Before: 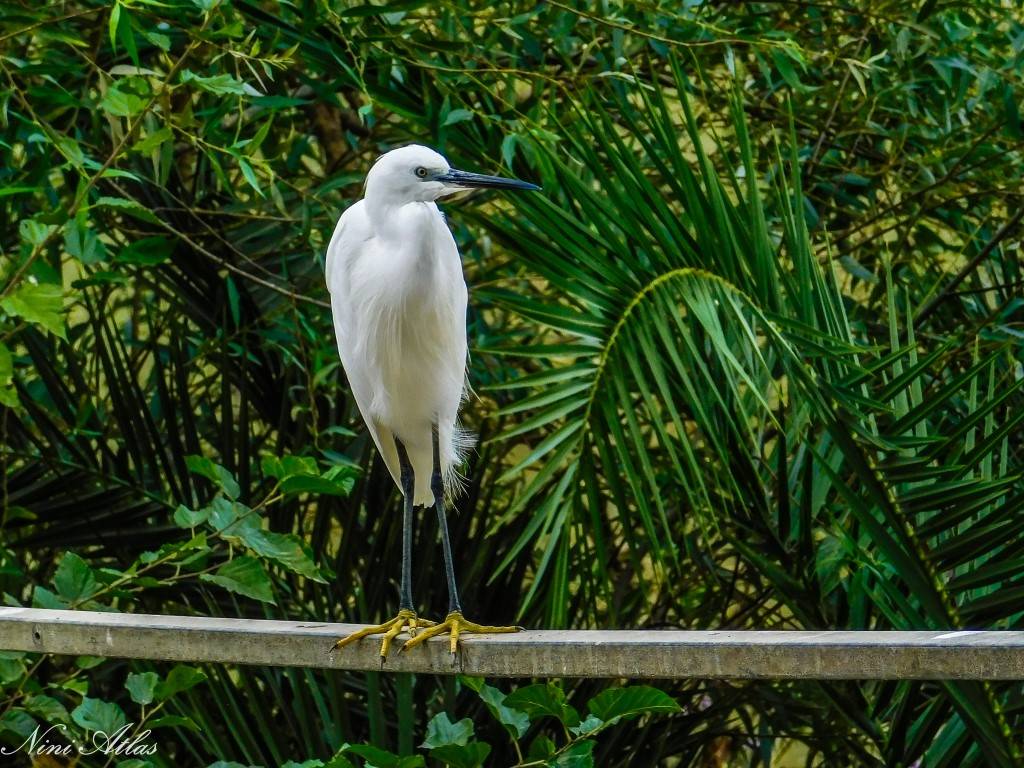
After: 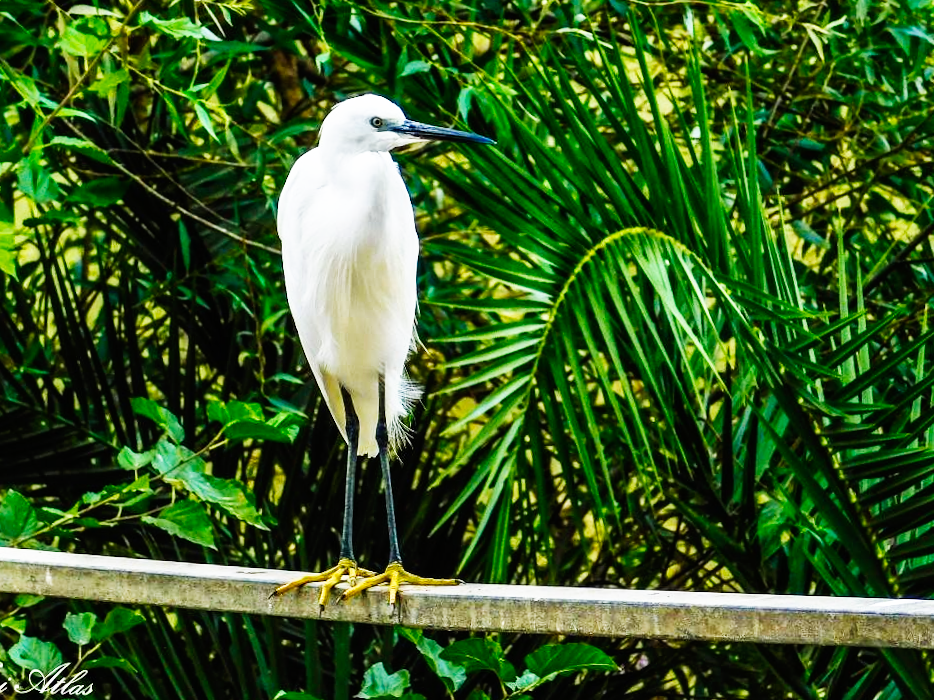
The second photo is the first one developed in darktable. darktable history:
base curve: curves: ch0 [(0, 0) (0.007, 0.004) (0.027, 0.03) (0.046, 0.07) (0.207, 0.54) (0.442, 0.872) (0.673, 0.972) (1, 1)], preserve colors none
crop and rotate: angle -1.96°, left 3.097%, top 4.154%, right 1.586%, bottom 0.529%
